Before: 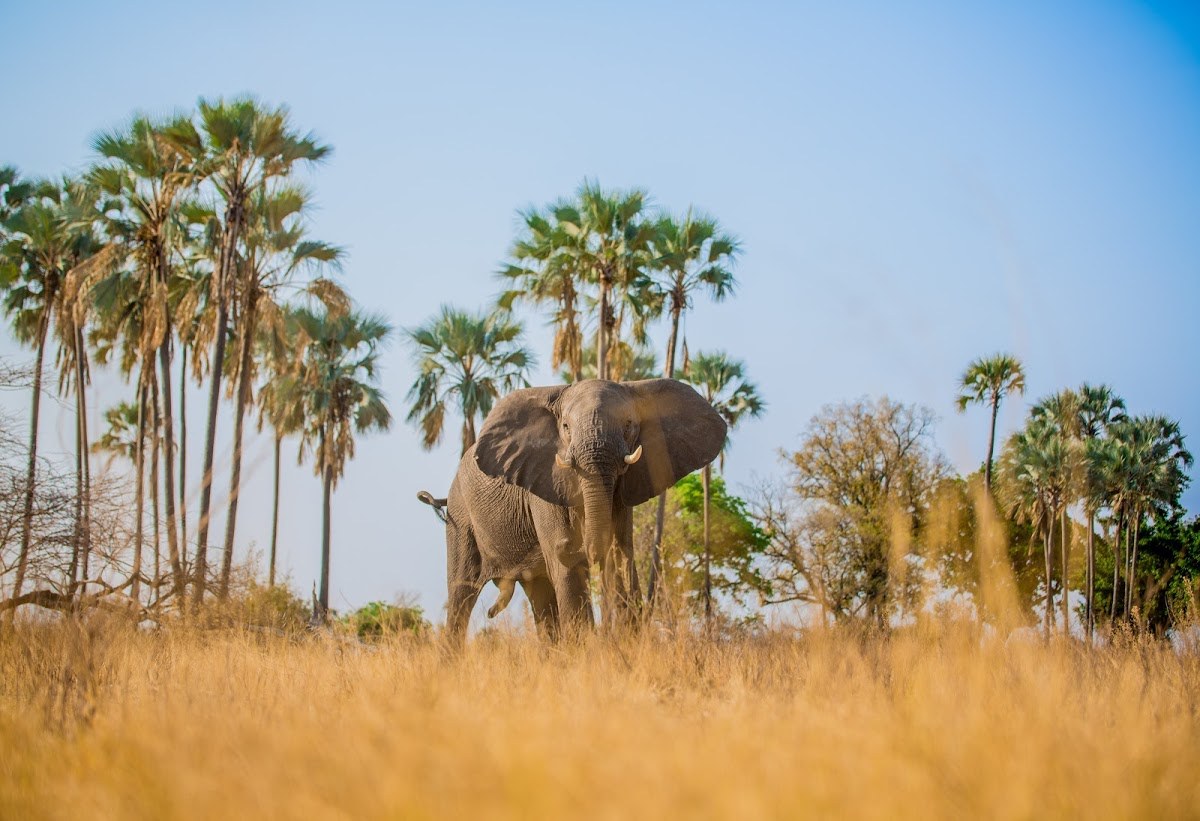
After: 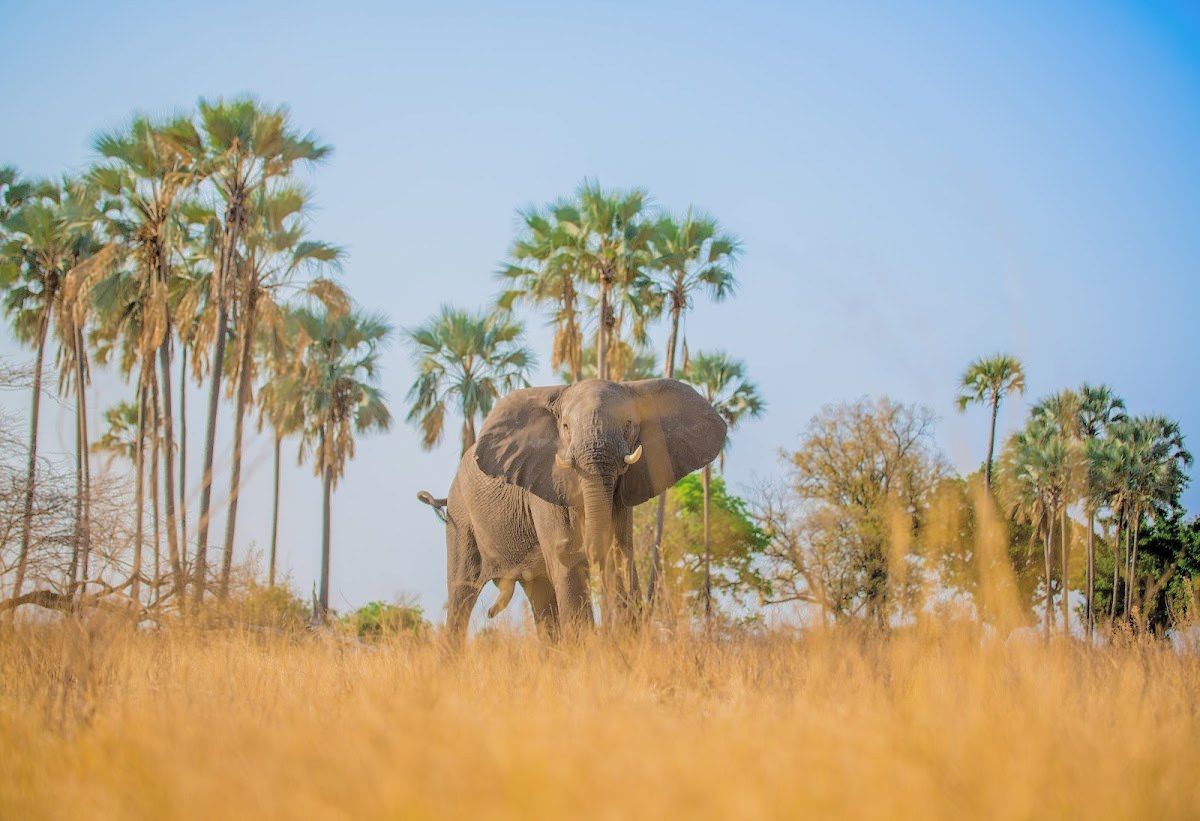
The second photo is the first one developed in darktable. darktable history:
exposure: compensate highlight preservation false
tone curve: curves: ch0 [(0, 0) (0.004, 0.008) (0.077, 0.156) (0.169, 0.29) (0.774, 0.774) (1, 1)], color space Lab, independent channels, preserve colors none
